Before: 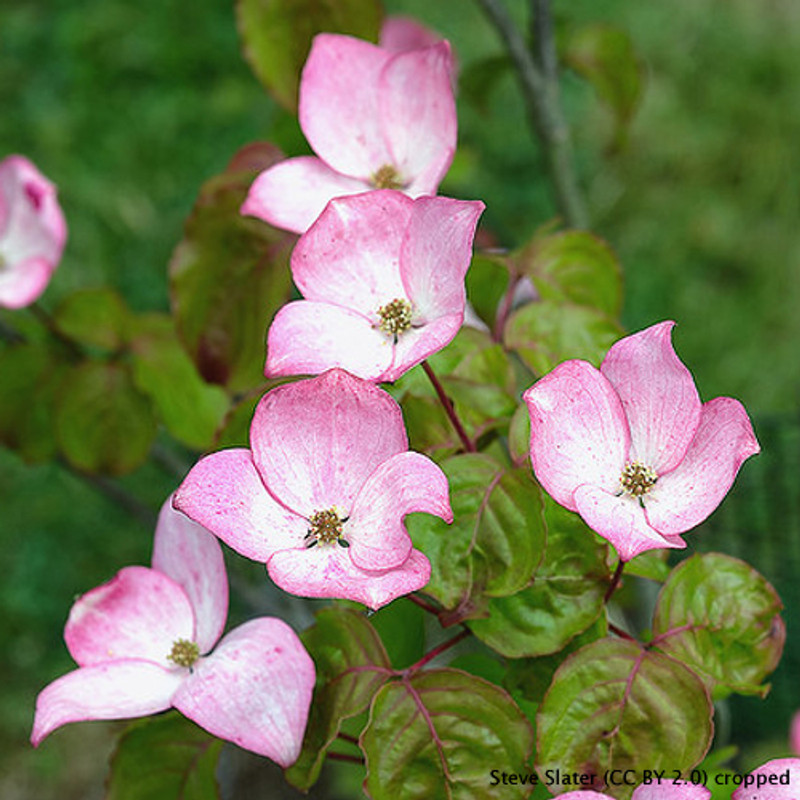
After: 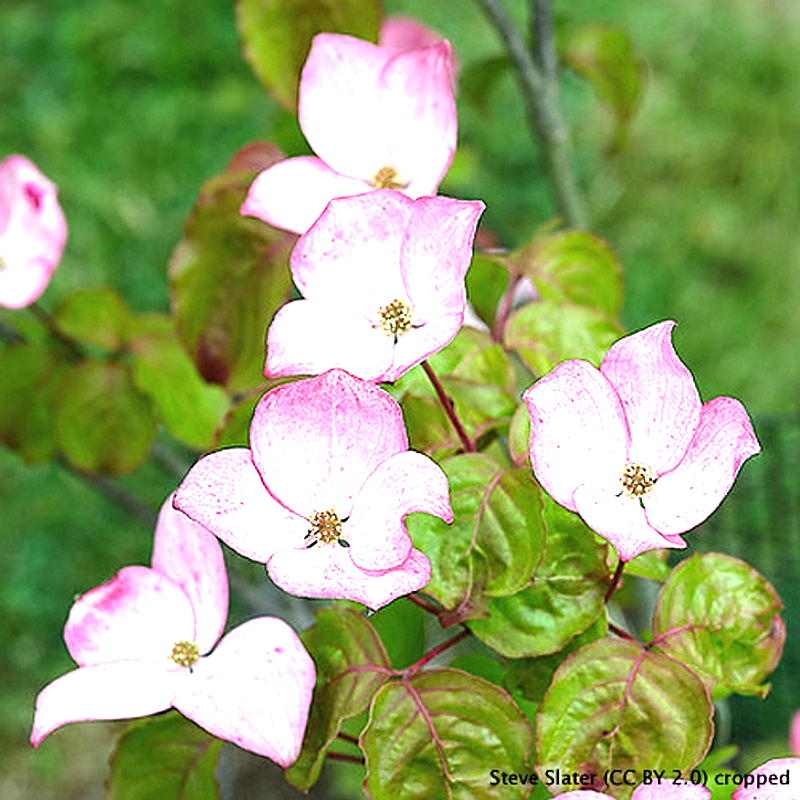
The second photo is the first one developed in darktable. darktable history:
sharpen: on, module defaults
exposure: black level correction 0.001, exposure 1.12 EV, compensate exposure bias true, compensate highlight preservation false
